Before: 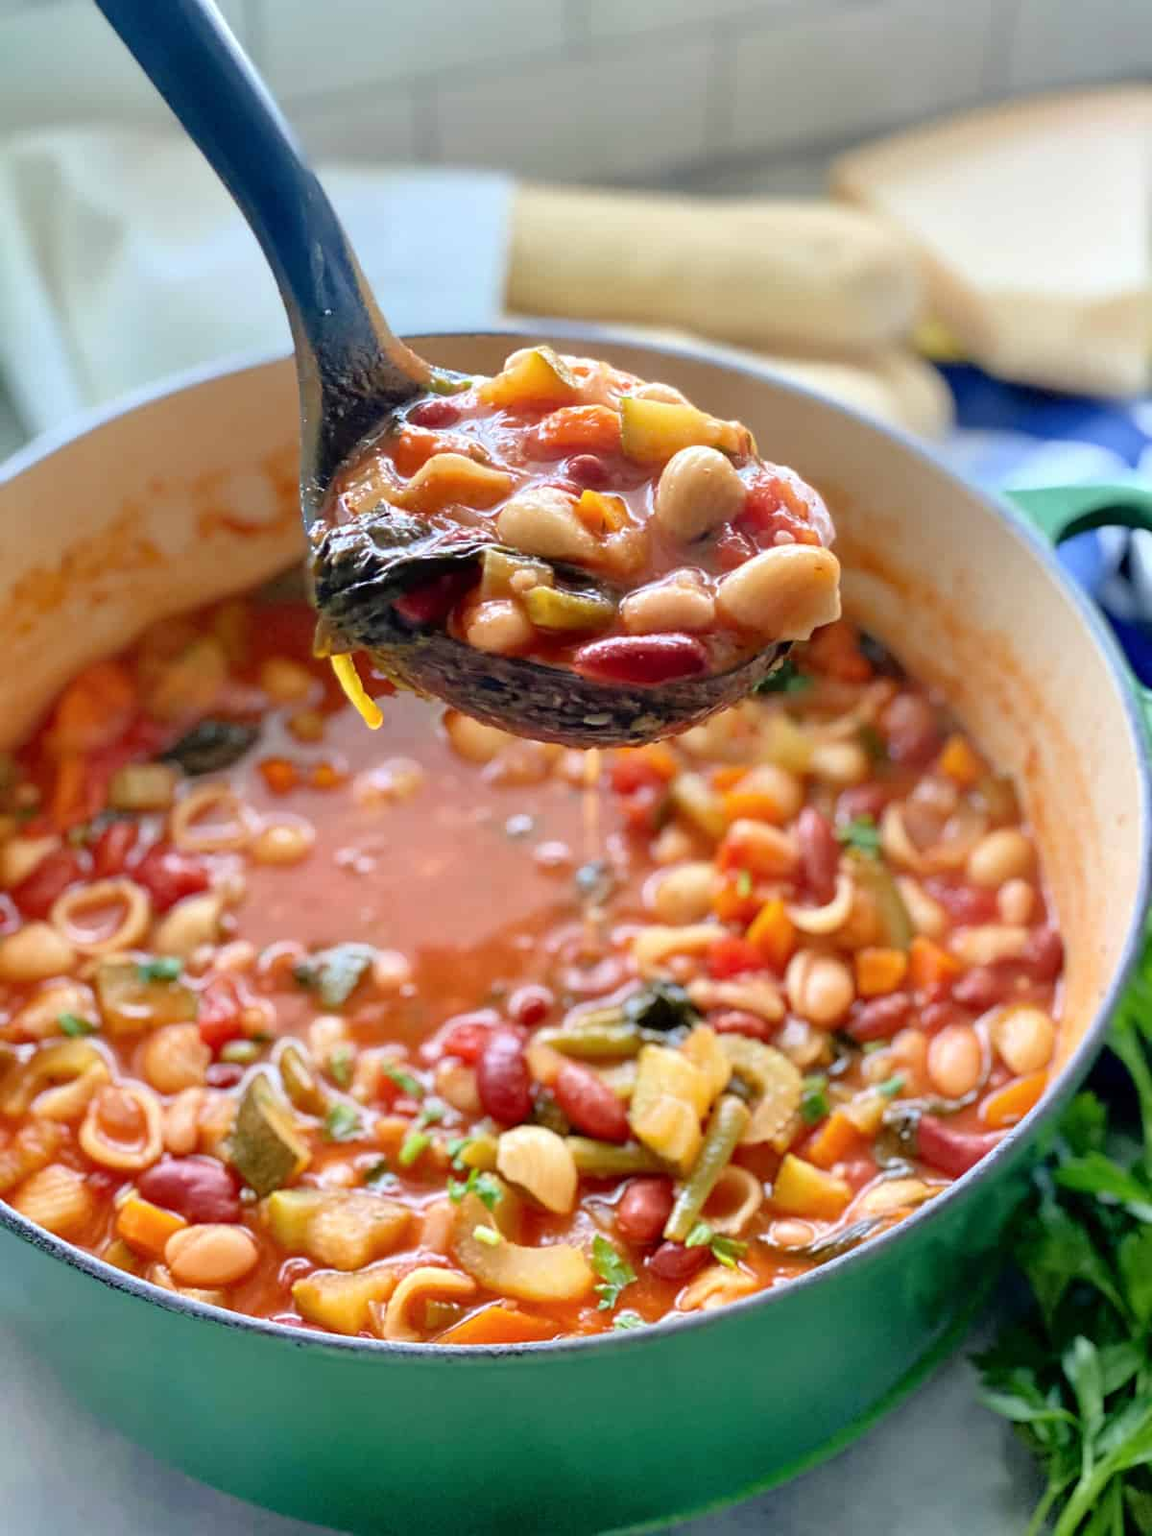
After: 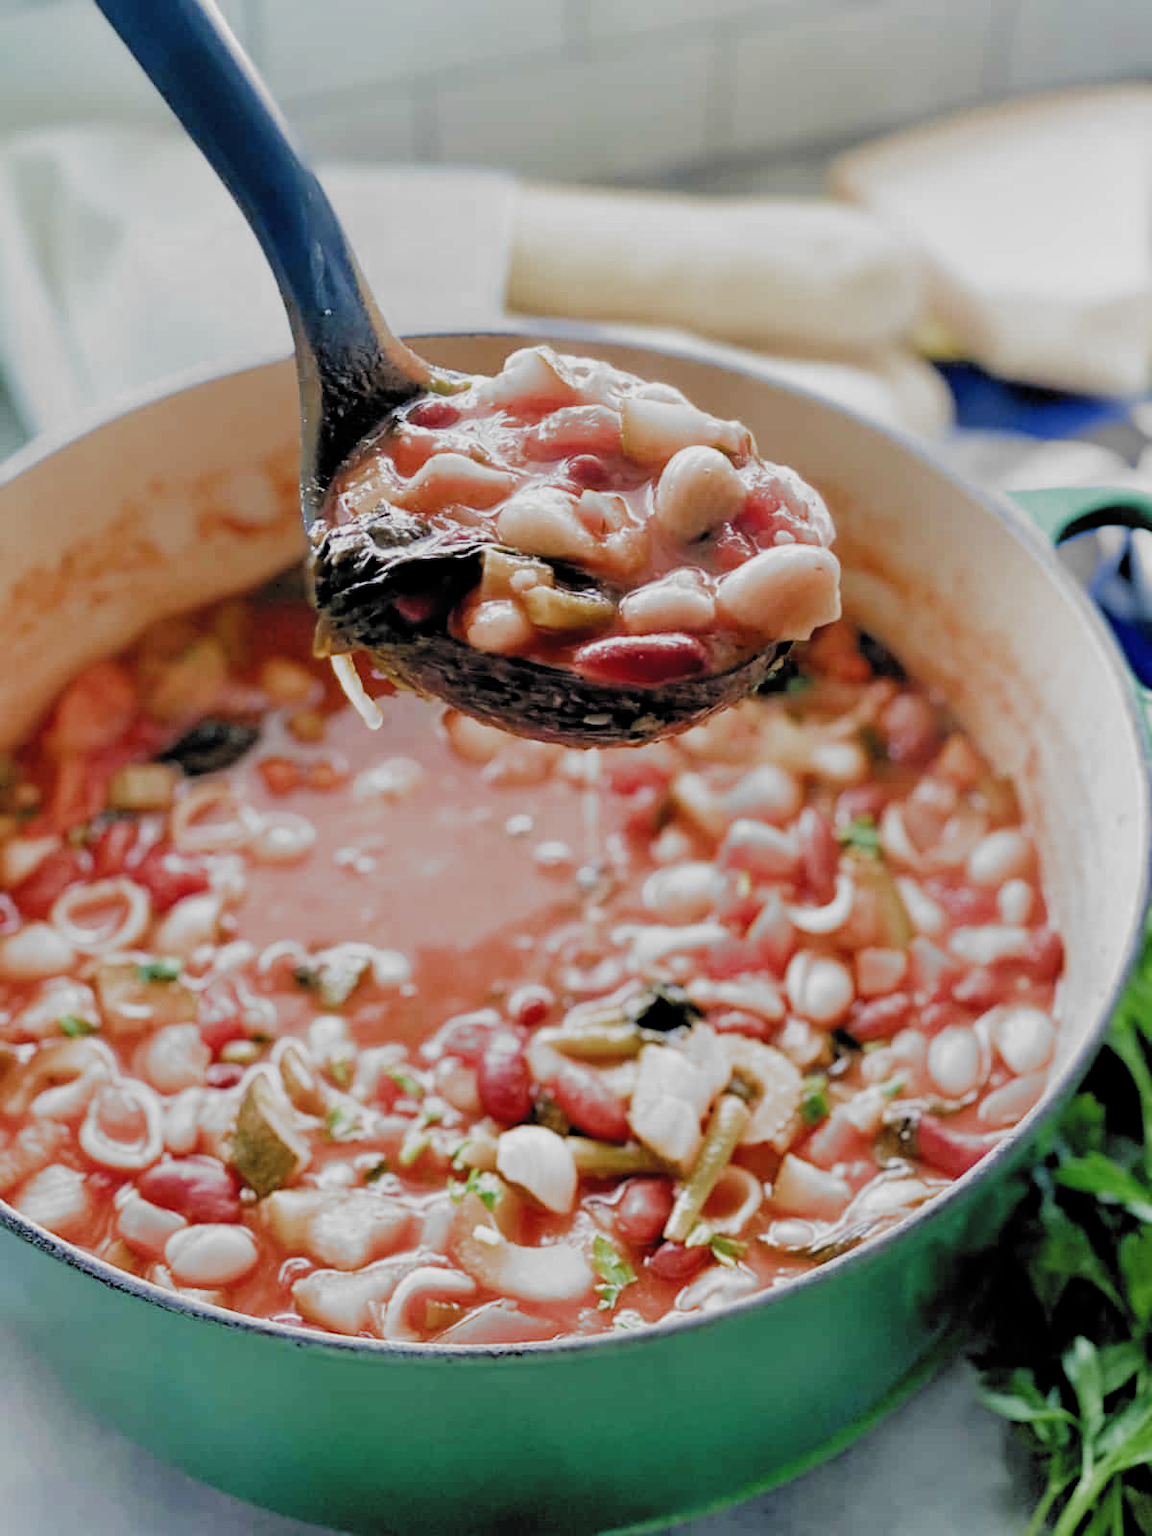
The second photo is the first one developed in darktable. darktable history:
filmic rgb: black relative exposure -5.1 EV, white relative exposure 3.56 EV, hardness 3.18, contrast 1.189, highlights saturation mix -28.89%, add noise in highlights 0, preserve chrominance max RGB, color science v3 (2019), use custom middle-gray values true, iterations of high-quality reconstruction 0, contrast in highlights soft
